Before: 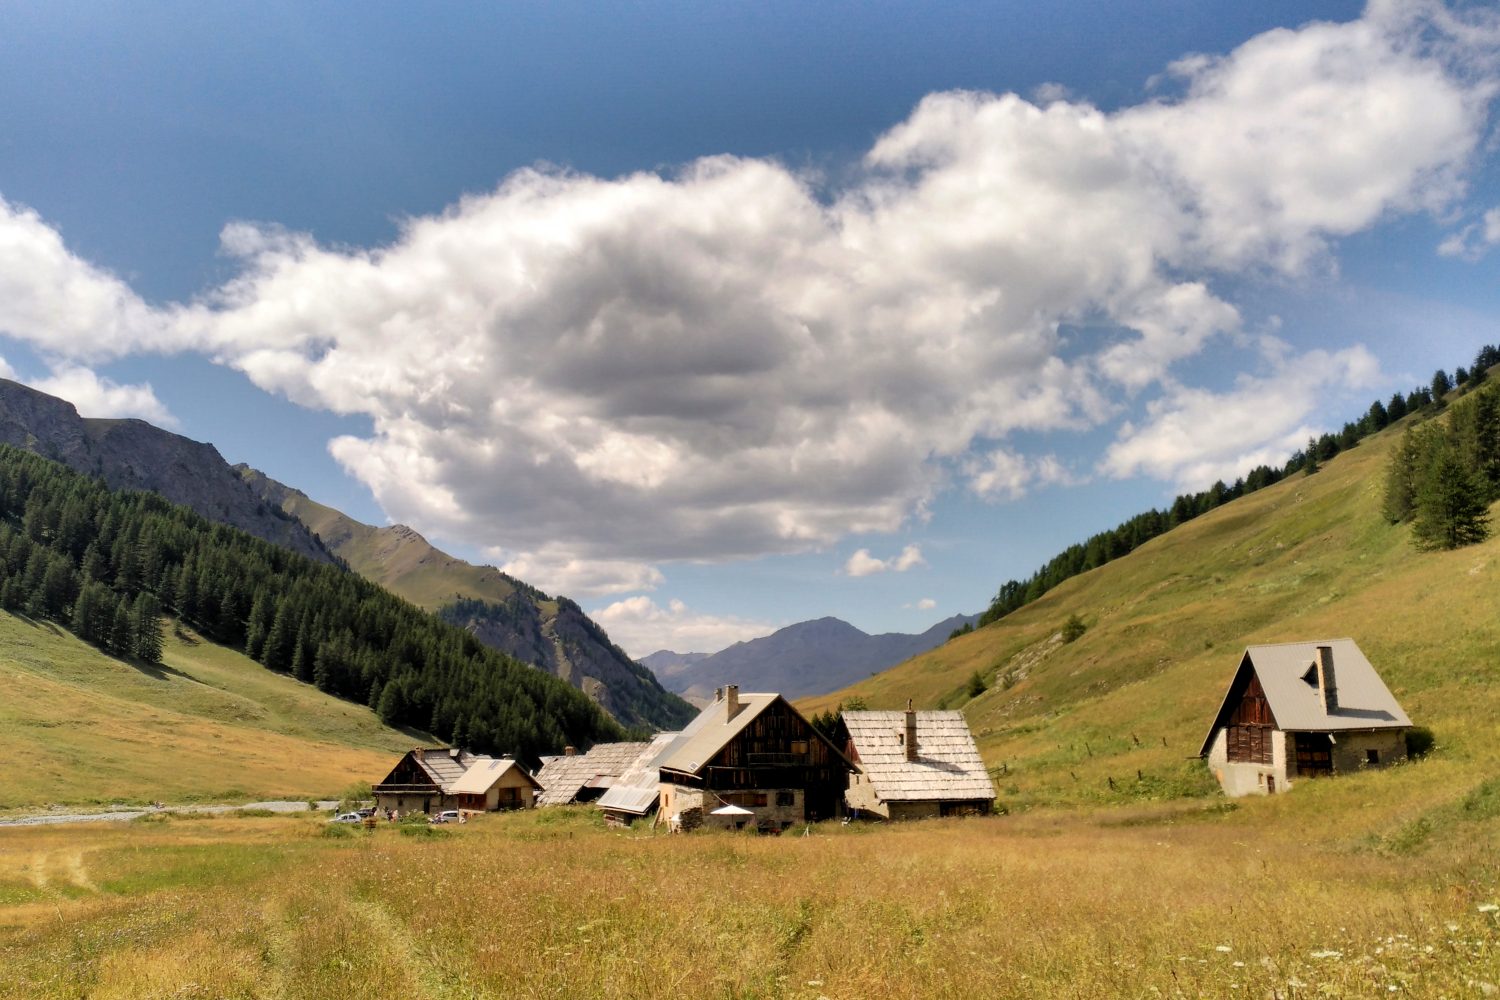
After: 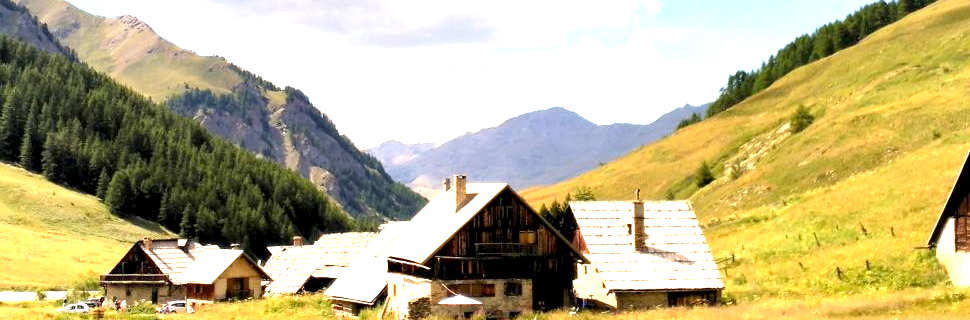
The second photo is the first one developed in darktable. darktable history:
crop: left 18.151%, top 51.064%, right 17.147%, bottom 16.878%
exposure: black level correction 0.001, exposure 1.647 EV, compensate exposure bias true, compensate highlight preservation false
color balance rgb: perceptual saturation grading › global saturation 0.18%, global vibrance 20%
